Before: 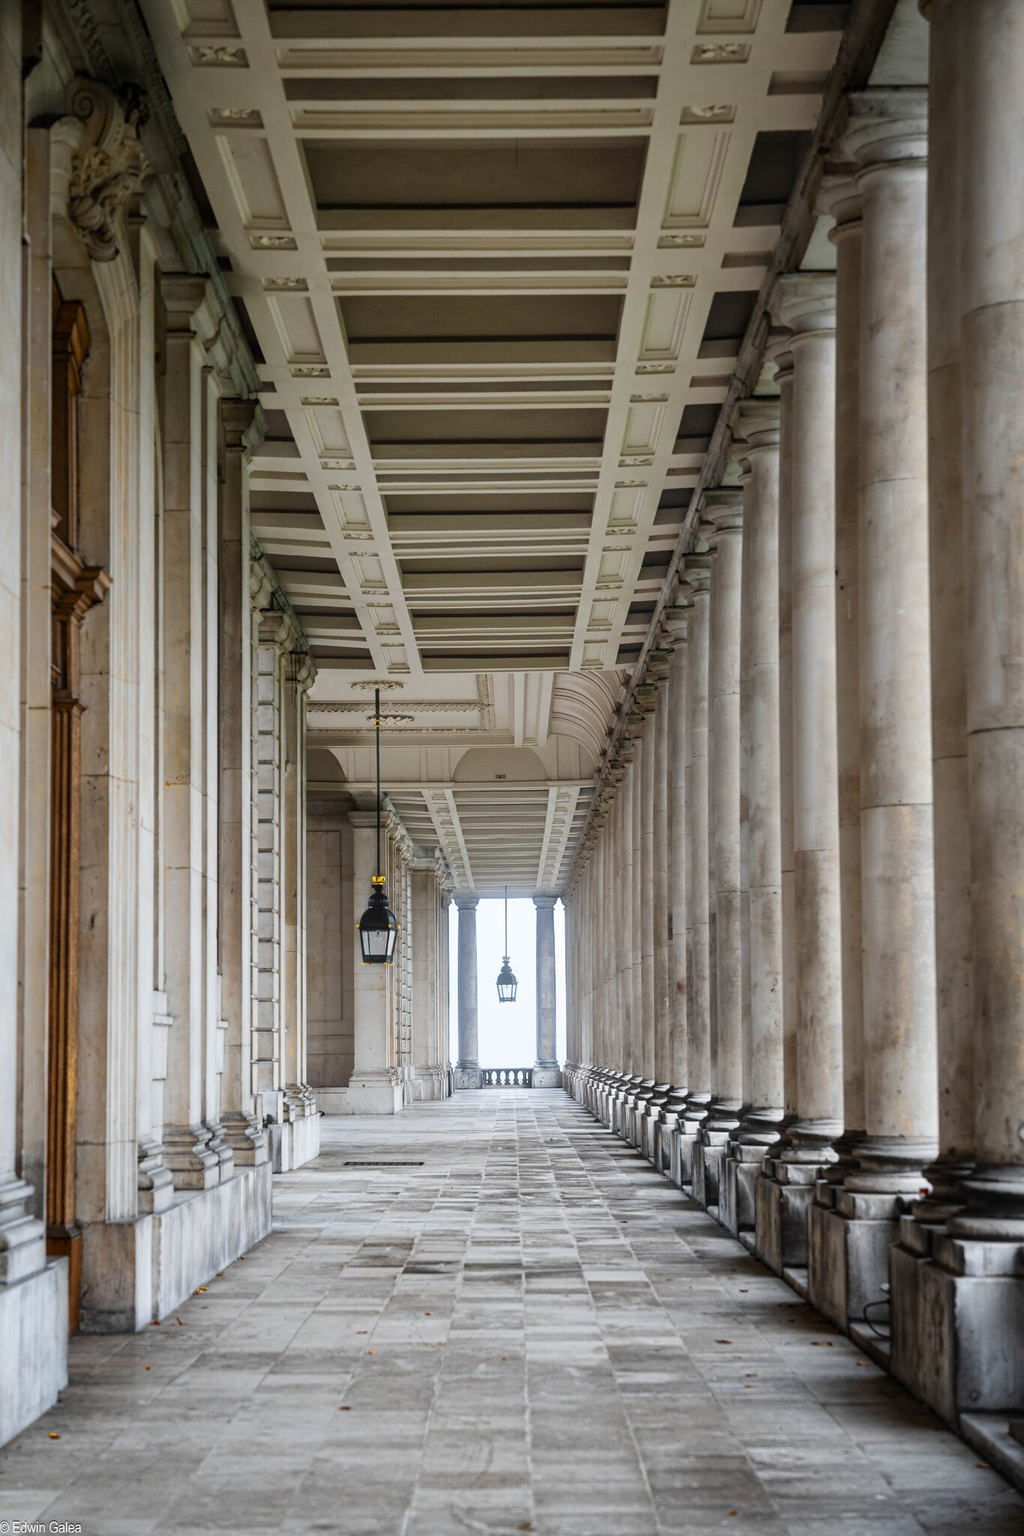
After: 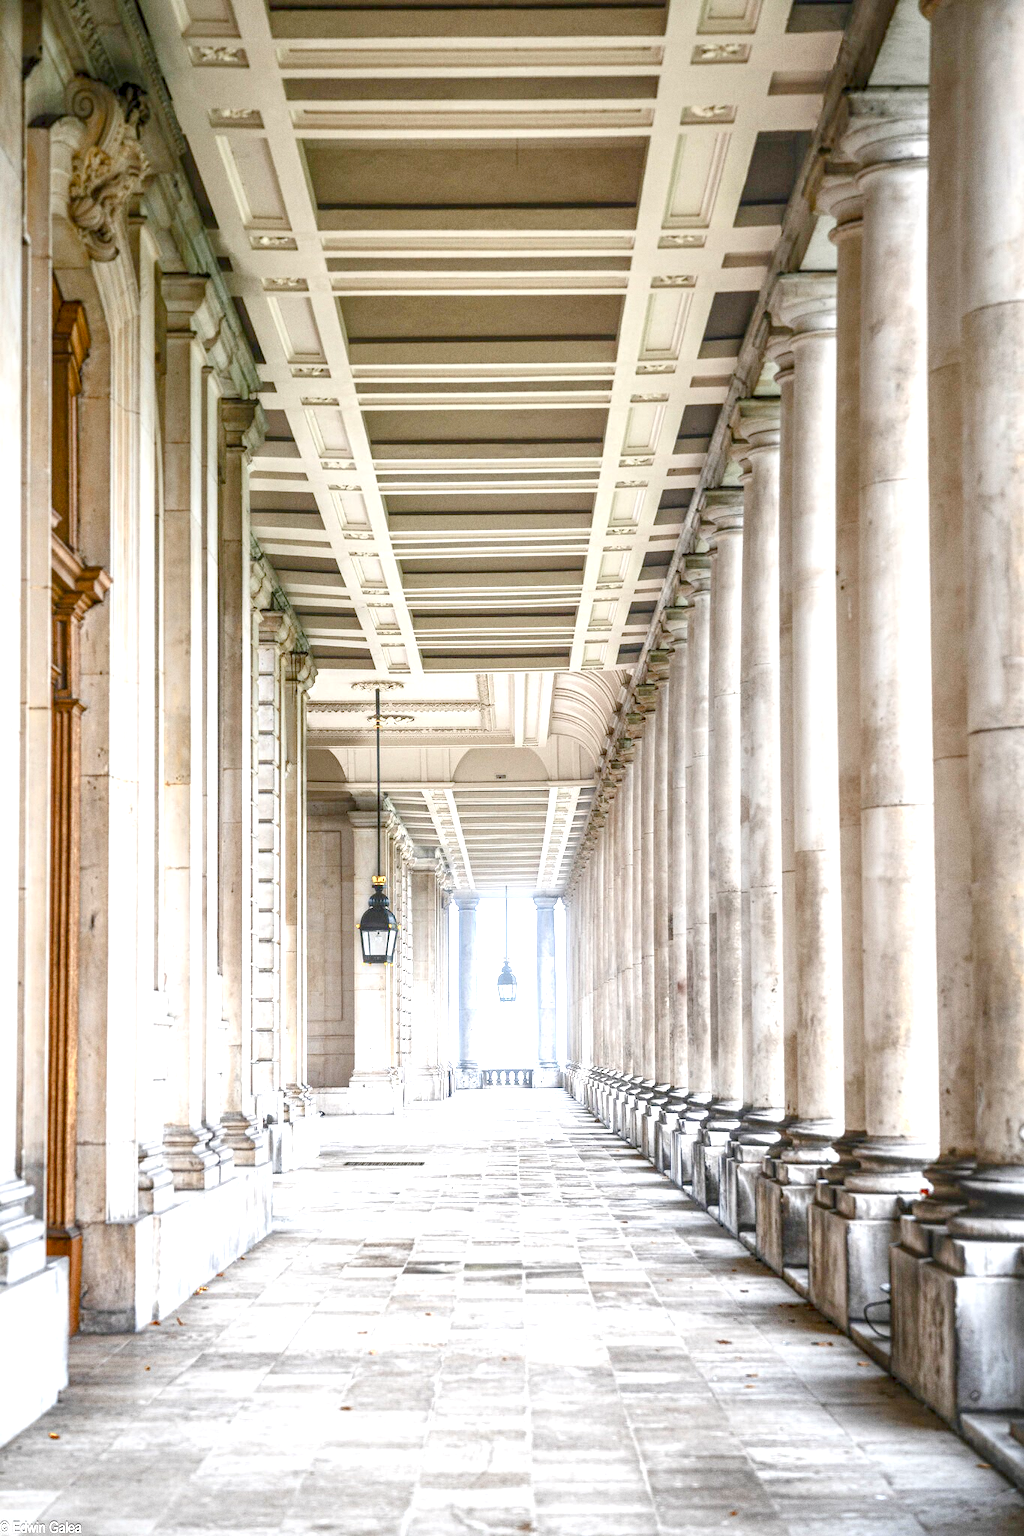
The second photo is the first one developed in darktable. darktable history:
local contrast: on, module defaults
grain: coarseness 0.09 ISO
exposure: exposure 2 EV, compensate highlight preservation false
color balance rgb: shadows lift › chroma 1%, shadows lift › hue 113°, highlights gain › chroma 0.2%, highlights gain › hue 333°, perceptual saturation grading › global saturation 20%, perceptual saturation grading › highlights -50%, perceptual saturation grading › shadows 25%, contrast -20%
